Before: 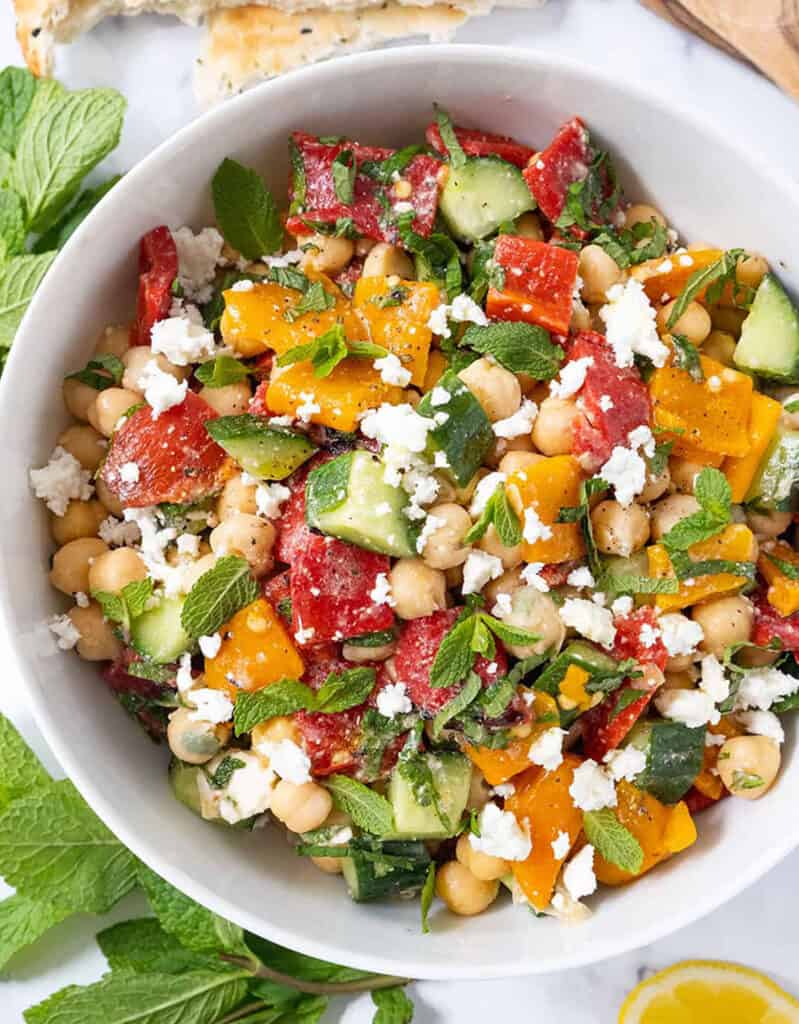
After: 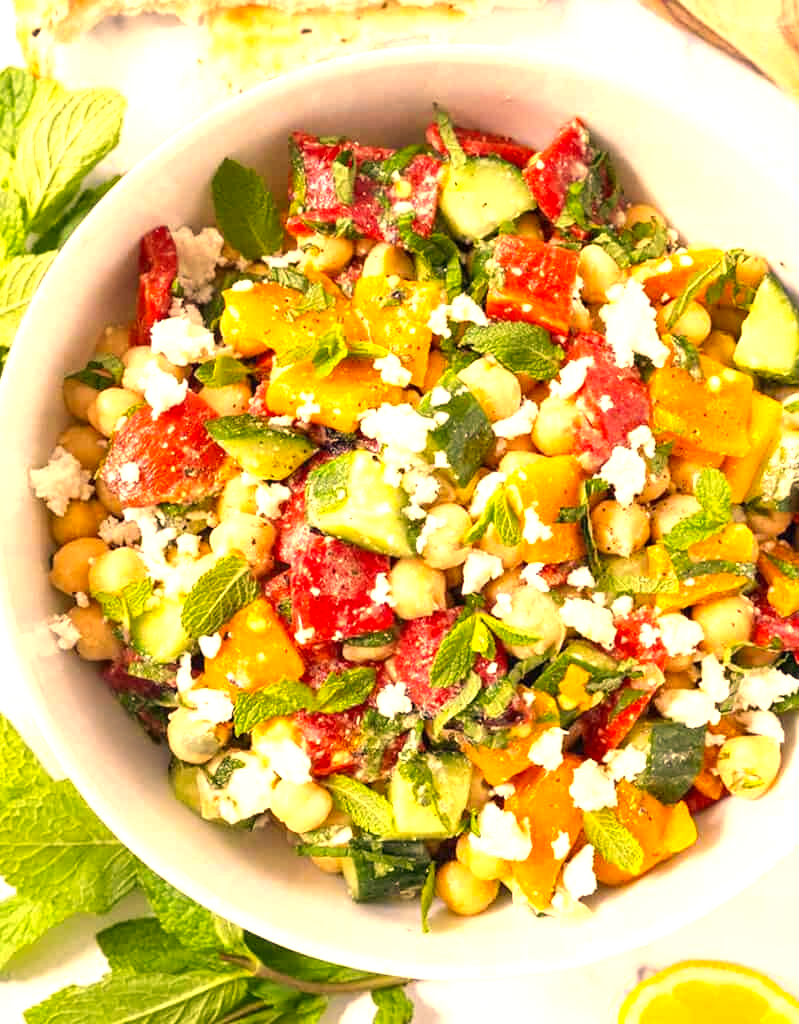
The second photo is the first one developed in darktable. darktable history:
tone equalizer: on, module defaults
color correction: highlights a* 15, highlights b* 31.55
exposure: black level correction 0, exposure 0.95 EV, compensate exposure bias true, compensate highlight preservation false
